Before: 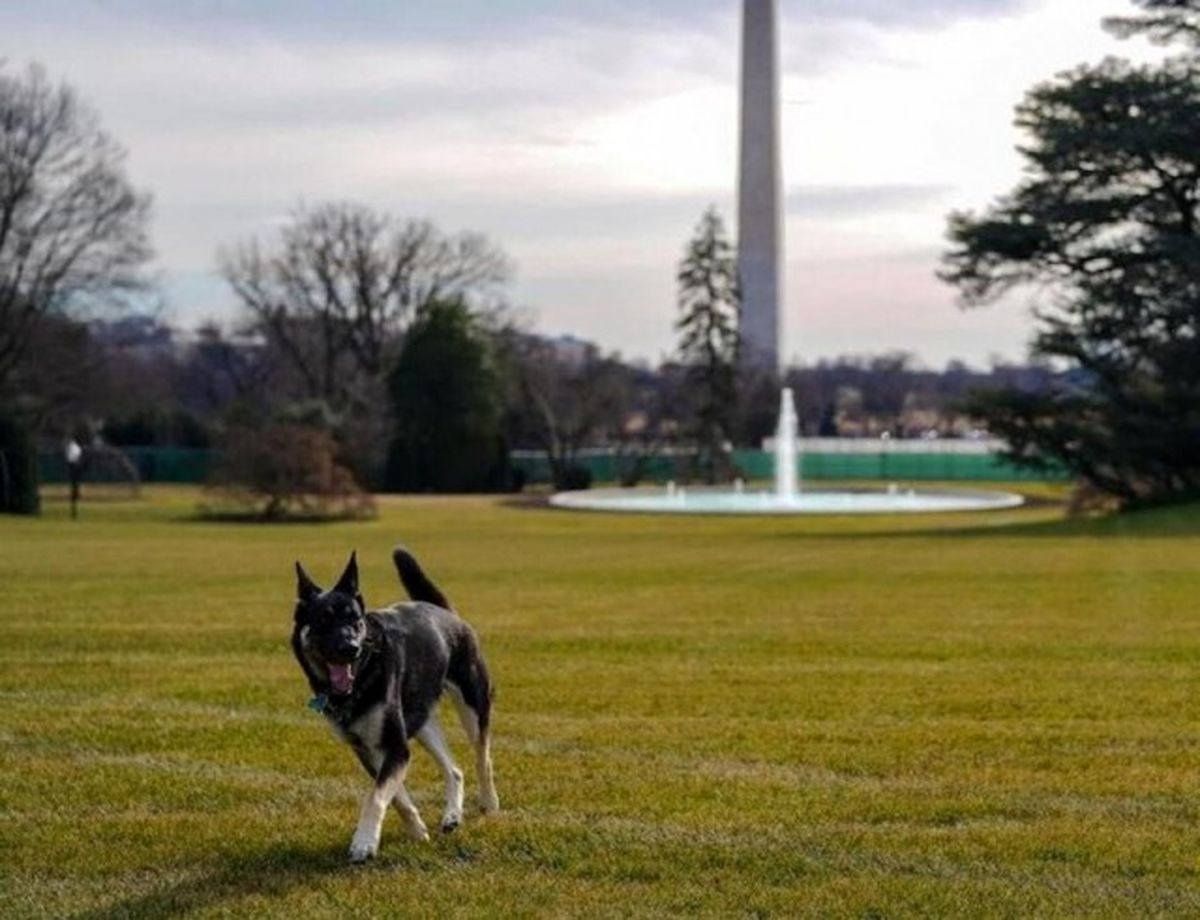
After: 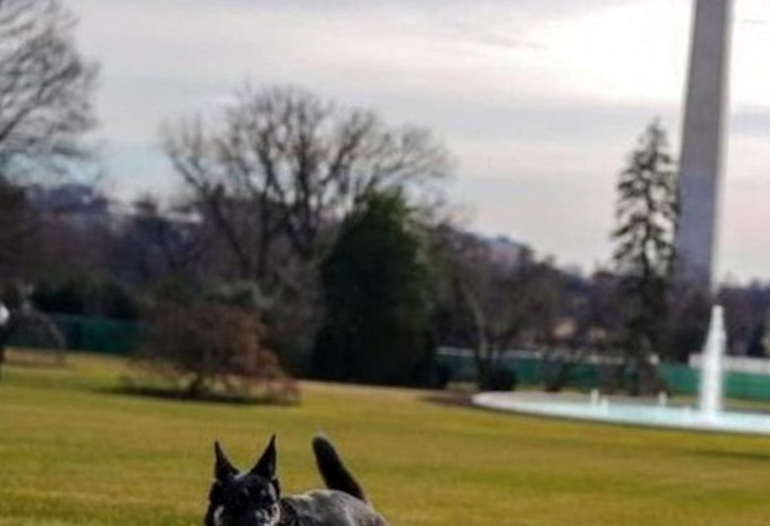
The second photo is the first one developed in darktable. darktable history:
crop and rotate: angle -4.36°, left 2.016%, top 6.78%, right 27.634%, bottom 30.446%
